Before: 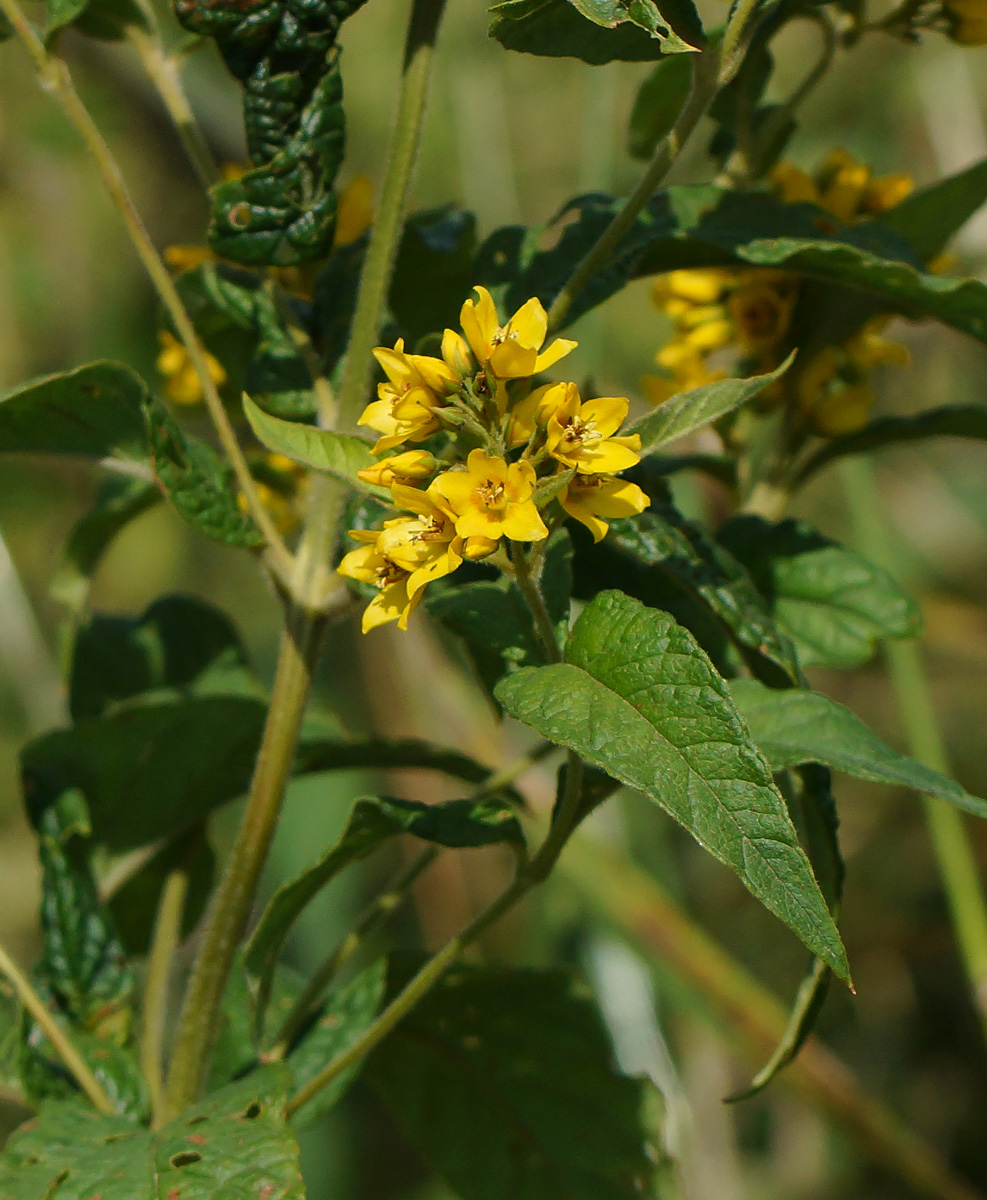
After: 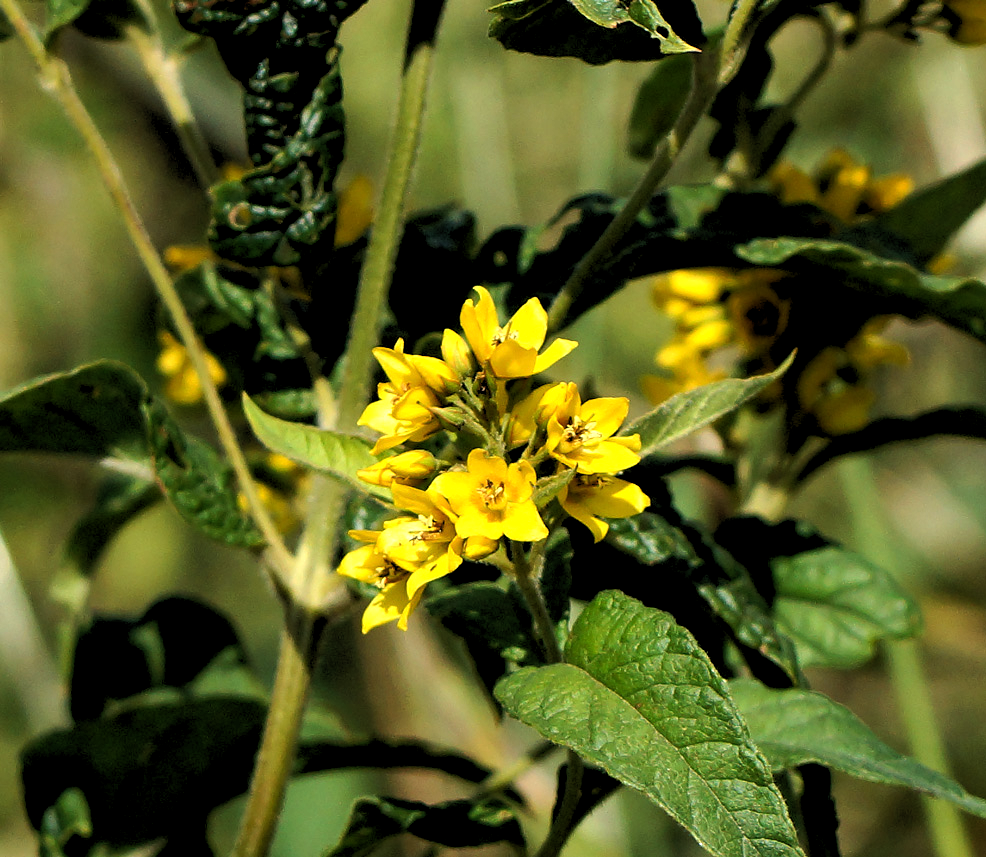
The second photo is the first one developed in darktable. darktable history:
tone equalizer: -8 EV -0.75 EV, -7 EV -0.7 EV, -6 EV -0.6 EV, -5 EV -0.4 EV, -3 EV 0.4 EV, -2 EV 0.6 EV, -1 EV 0.7 EV, +0 EV 0.75 EV, edges refinement/feathering 500, mask exposure compensation -1.57 EV, preserve details no
crop: bottom 28.576%
rgb levels: levels [[0.013, 0.434, 0.89], [0, 0.5, 1], [0, 0.5, 1]]
